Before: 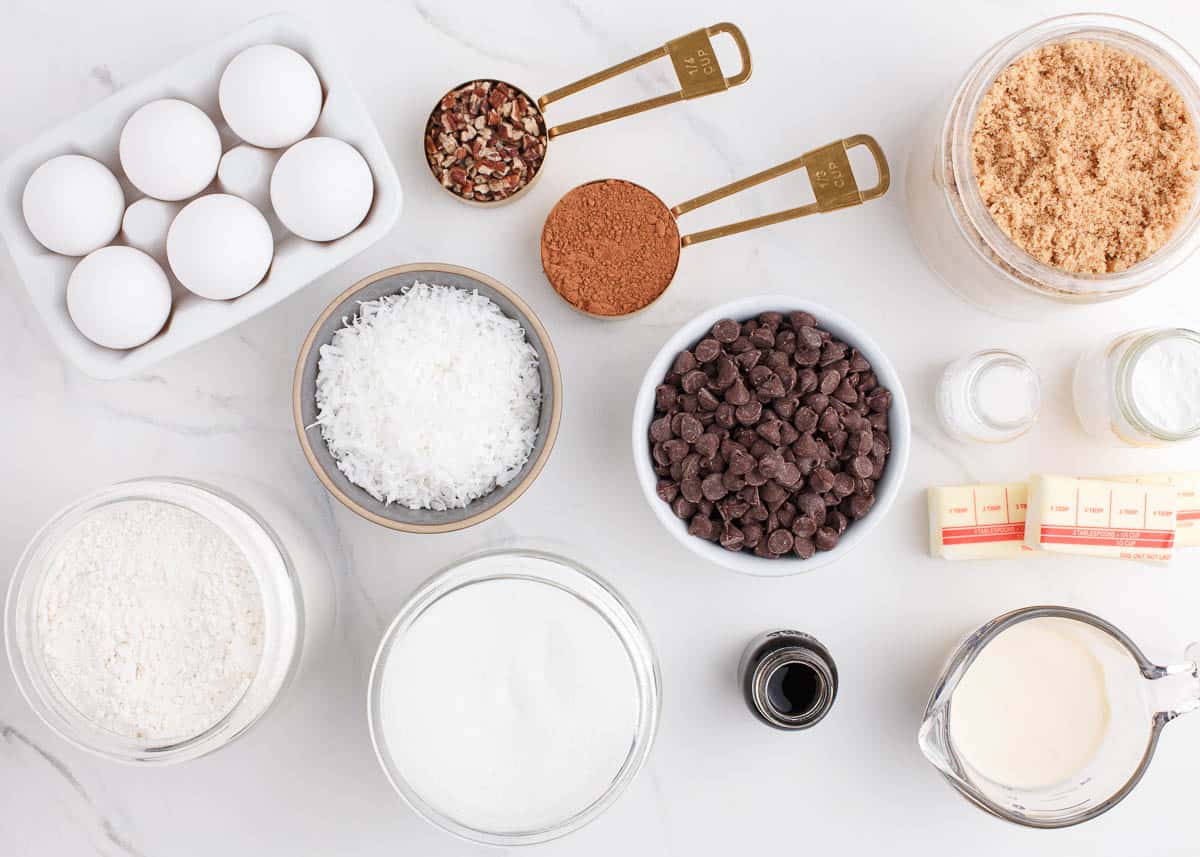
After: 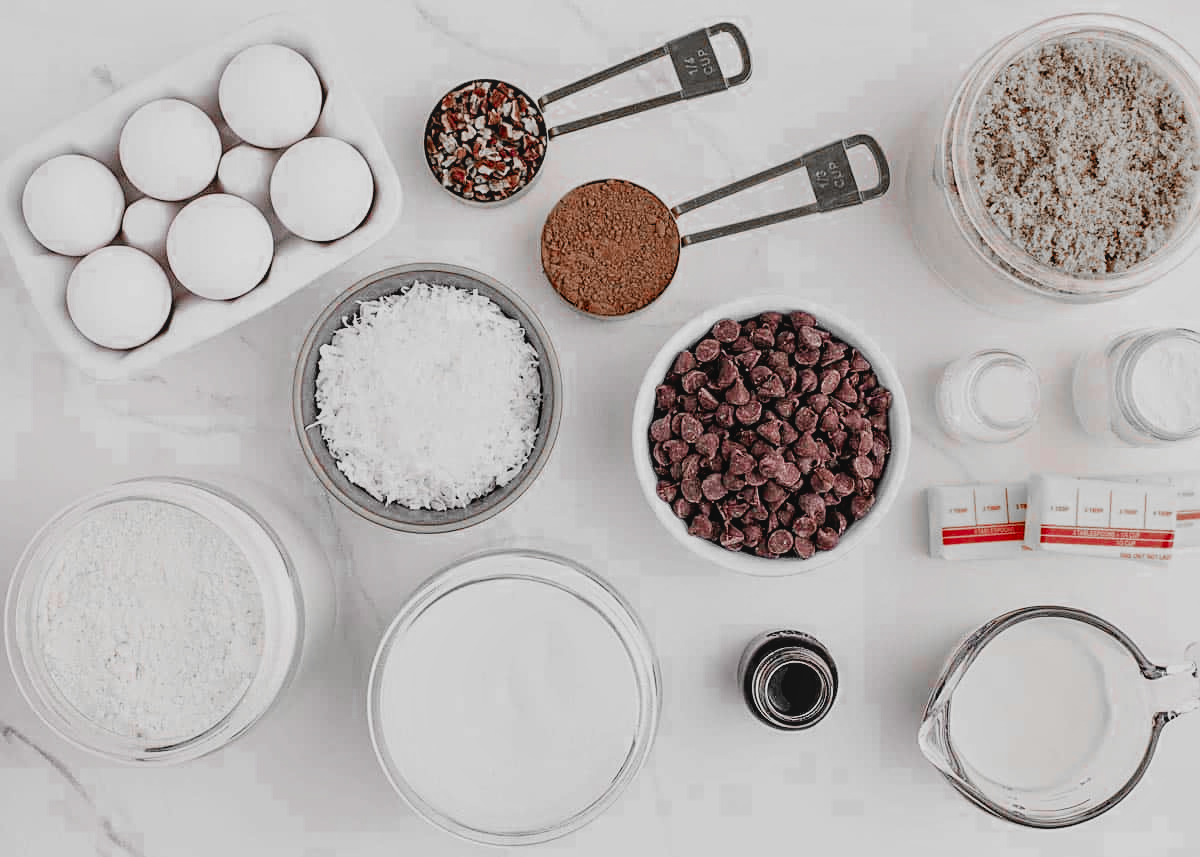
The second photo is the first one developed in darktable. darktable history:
color zones: curves: ch0 [(0, 0.352) (0.143, 0.407) (0.286, 0.386) (0.429, 0.431) (0.571, 0.829) (0.714, 0.853) (0.857, 0.833) (1, 0.352)]; ch1 [(0, 0.604) (0.072, 0.726) (0.096, 0.608) (0.205, 0.007) (0.571, -0.006) (0.839, -0.013) (0.857, -0.012) (1, 0.604)]
local contrast: detail 109%
sharpen: on, module defaults
filmic rgb: black relative exposure -7.65 EV, white relative exposure 4.56 EV, threshold 5.96 EV, hardness 3.61, enable highlight reconstruction true
contrast equalizer: octaves 7, y [[0.545, 0.572, 0.59, 0.59, 0.571, 0.545], [0.5 ×6], [0.5 ×6], [0 ×6], [0 ×6]]
